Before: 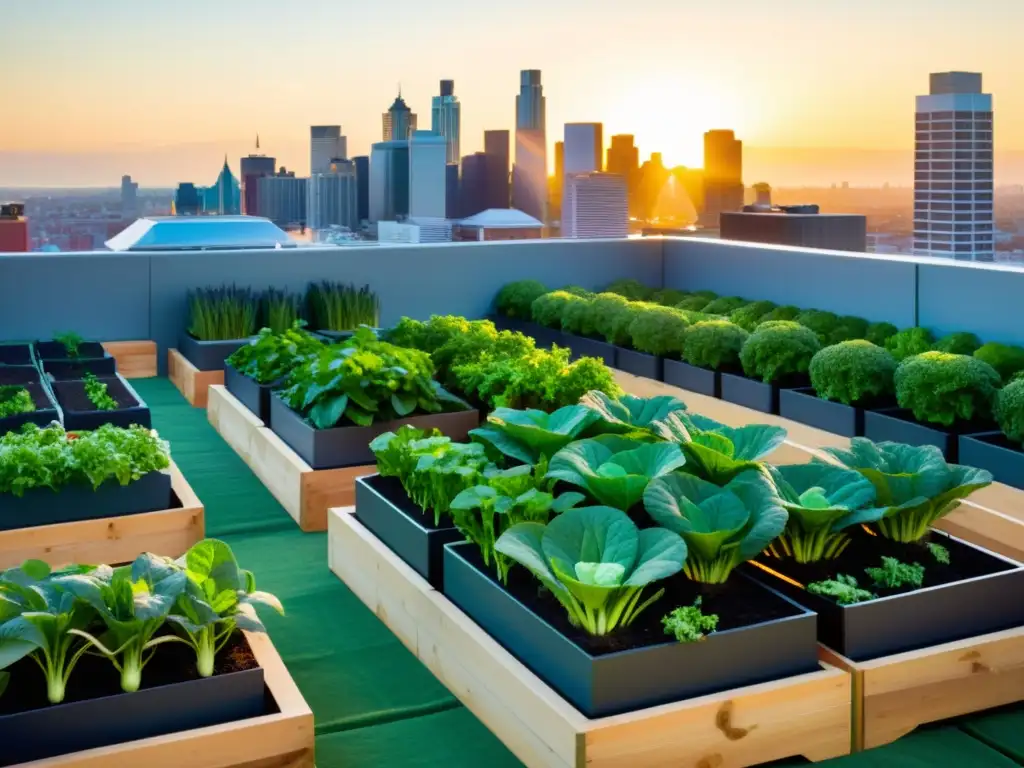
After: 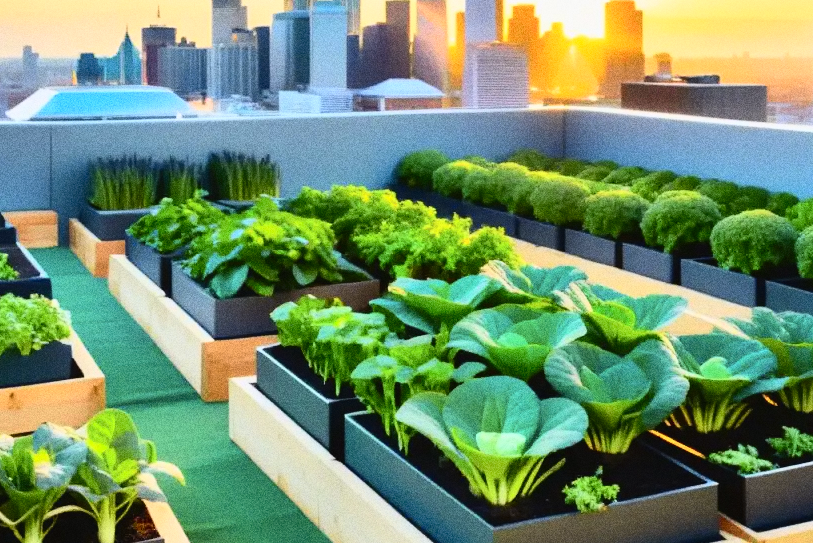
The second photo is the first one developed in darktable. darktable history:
grain: coarseness 0.09 ISO, strength 40%
tone curve: curves: ch0 [(0, 0.029) (0.071, 0.087) (0.223, 0.265) (0.447, 0.605) (0.654, 0.823) (0.861, 0.943) (1, 0.981)]; ch1 [(0, 0) (0.353, 0.344) (0.447, 0.449) (0.502, 0.501) (0.547, 0.54) (0.57, 0.582) (0.608, 0.608) (0.618, 0.631) (0.657, 0.699) (1, 1)]; ch2 [(0, 0) (0.34, 0.314) (0.456, 0.456) (0.5, 0.503) (0.528, 0.54) (0.557, 0.577) (0.589, 0.626) (1, 1)], color space Lab, independent channels, preserve colors none
crop: left 9.712%, top 16.928%, right 10.845%, bottom 12.332%
